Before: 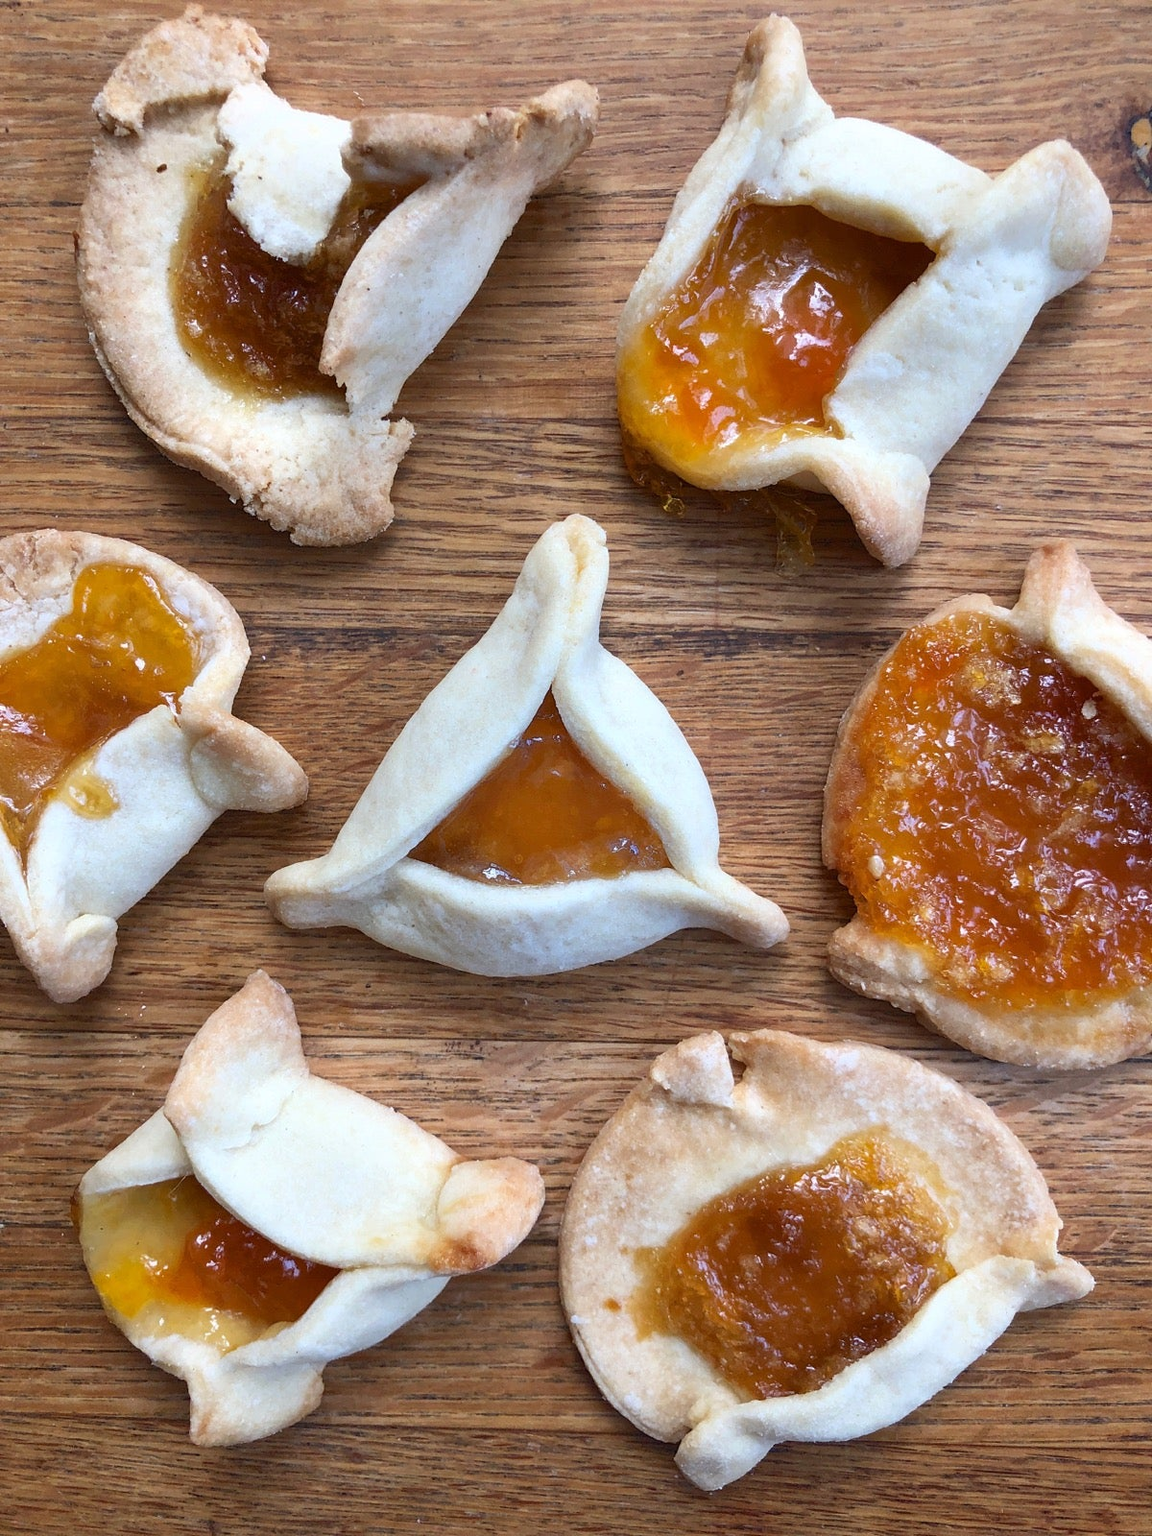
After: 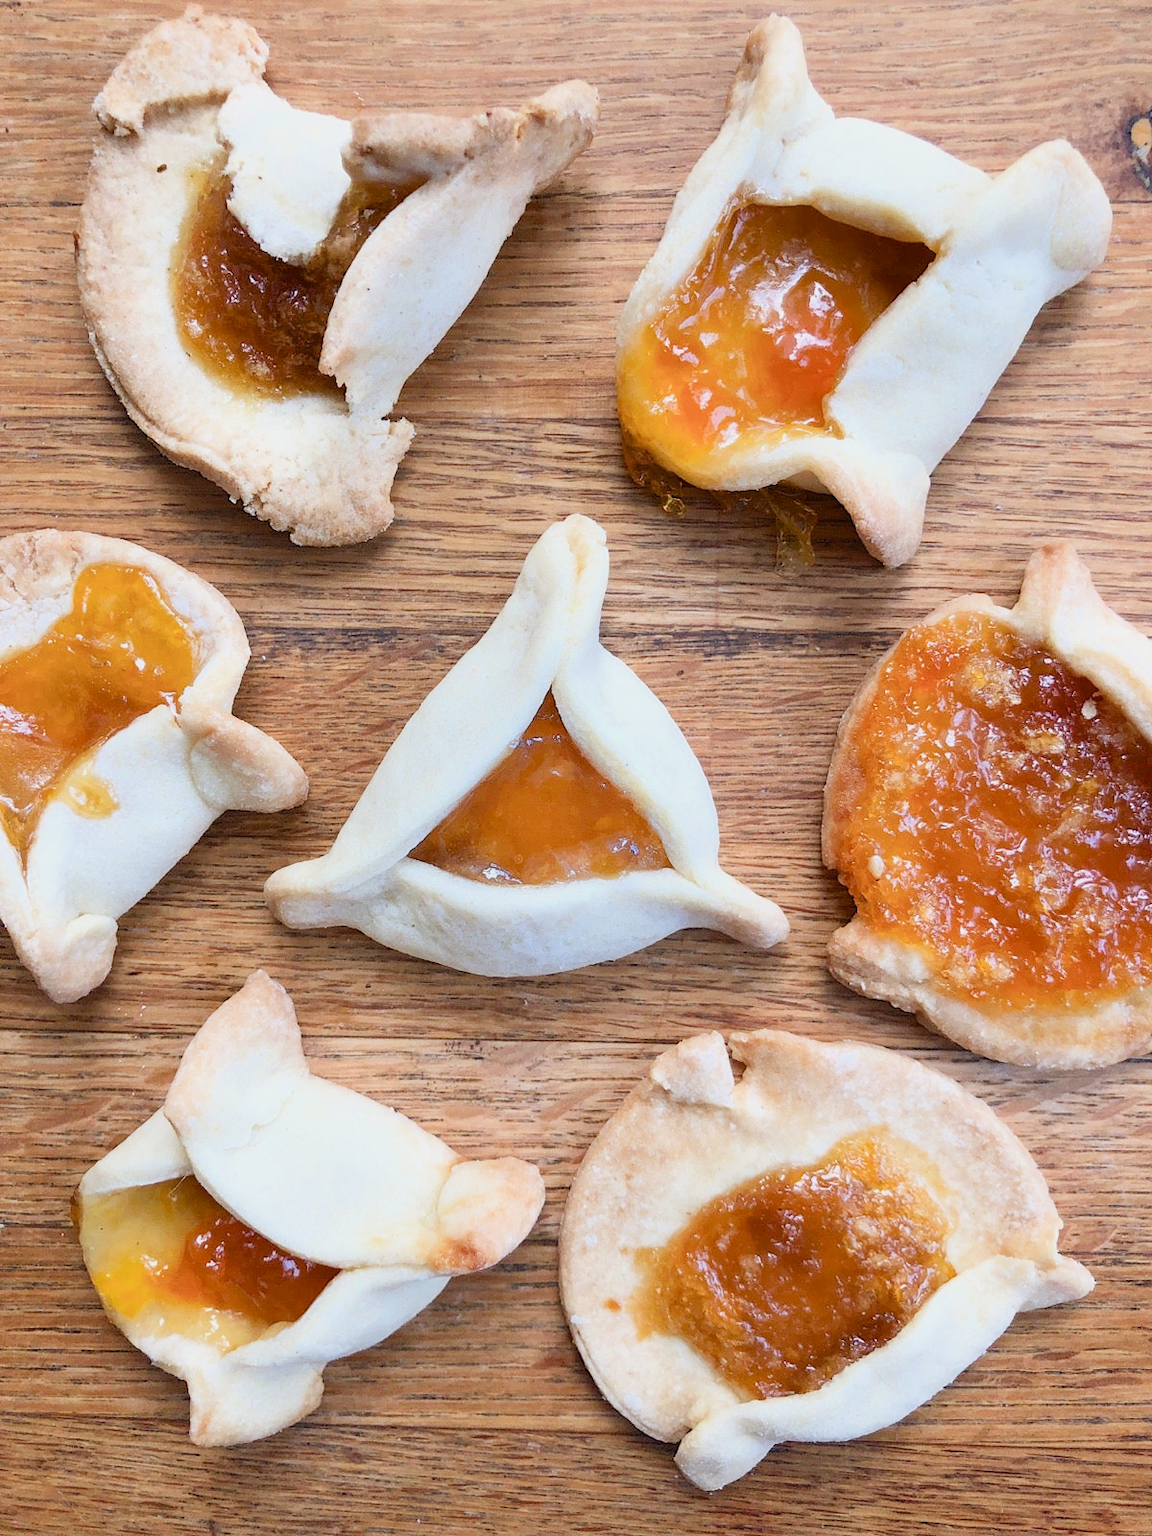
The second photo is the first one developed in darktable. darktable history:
filmic rgb: black relative exposure -7.65 EV, white relative exposure 4.56 EV, hardness 3.61, contrast 0.999
exposure: black level correction 0.001, exposure 0.96 EV, compensate highlight preservation false
tone equalizer: on, module defaults
